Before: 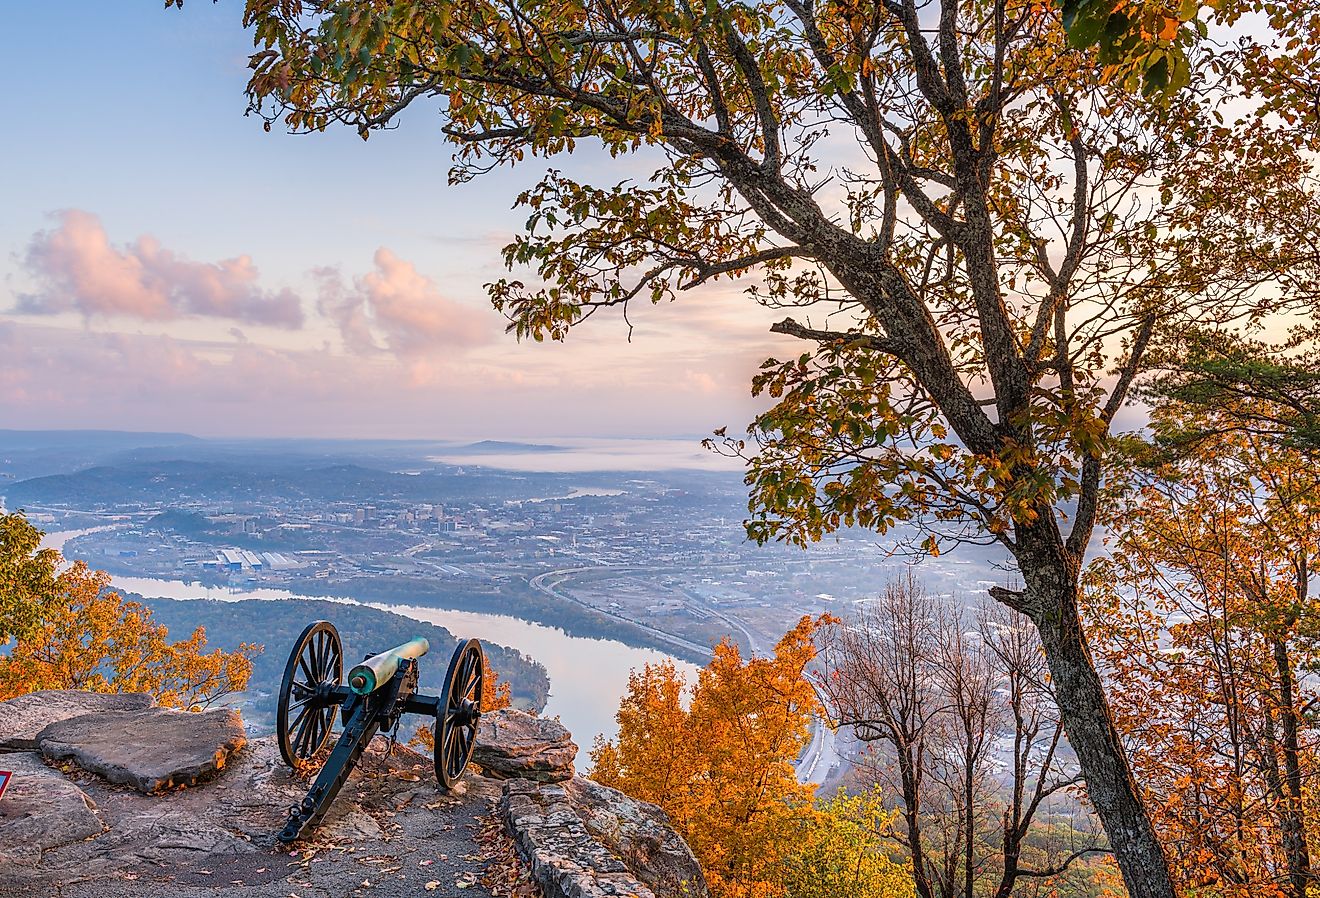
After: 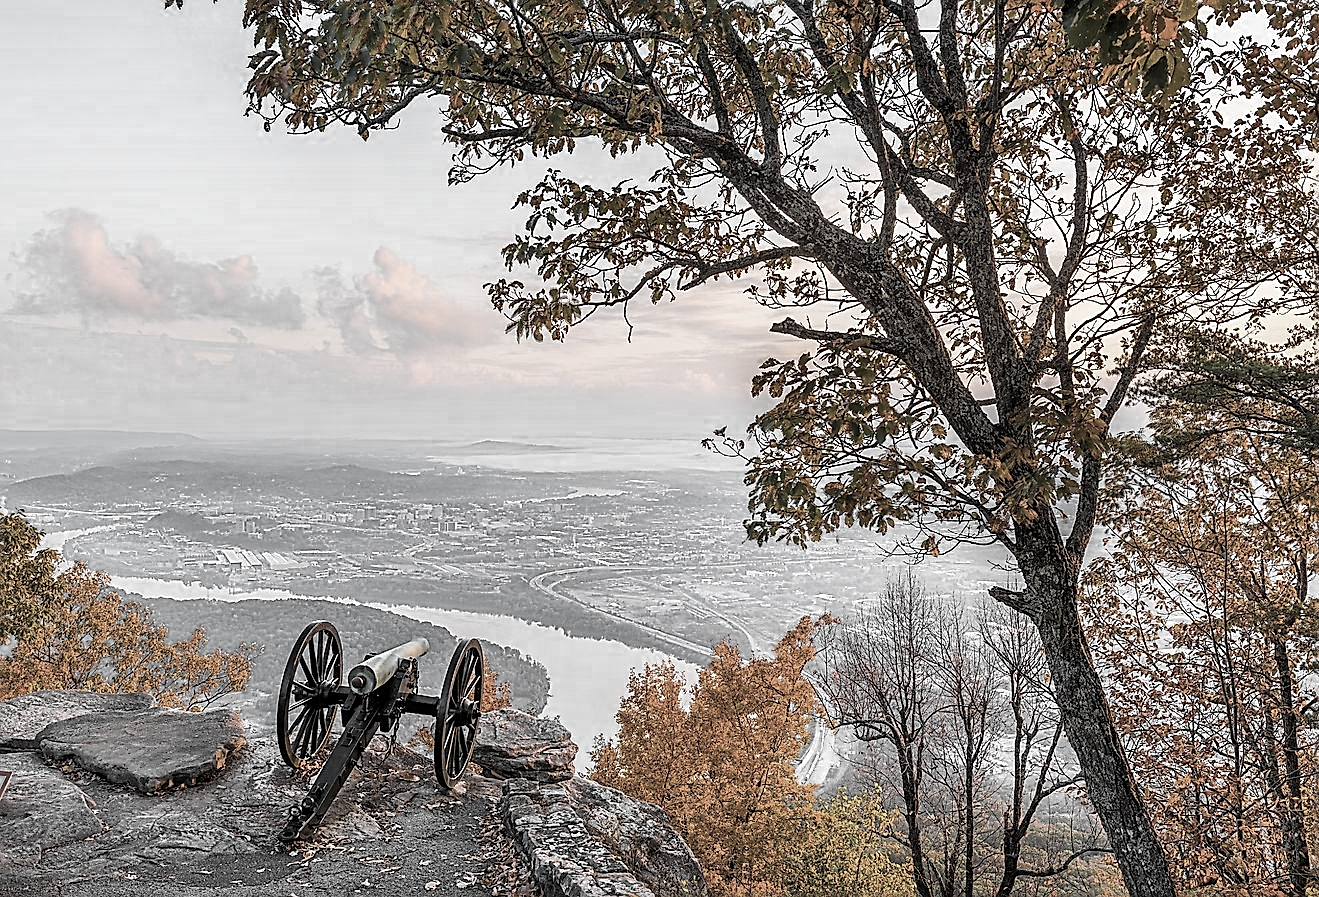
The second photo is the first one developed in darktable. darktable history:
sharpen: on, module defaults
local contrast: highlights 102%, shadows 100%, detail 120%, midtone range 0.2
contrast brightness saturation: saturation -0.044
color zones: curves: ch0 [(0, 0.613) (0.01, 0.613) (0.245, 0.448) (0.498, 0.529) (0.642, 0.665) (0.879, 0.777) (0.99, 0.613)]; ch1 [(0, 0.035) (0.121, 0.189) (0.259, 0.197) (0.415, 0.061) (0.589, 0.022) (0.732, 0.022) (0.857, 0.026) (0.991, 0.053)]
